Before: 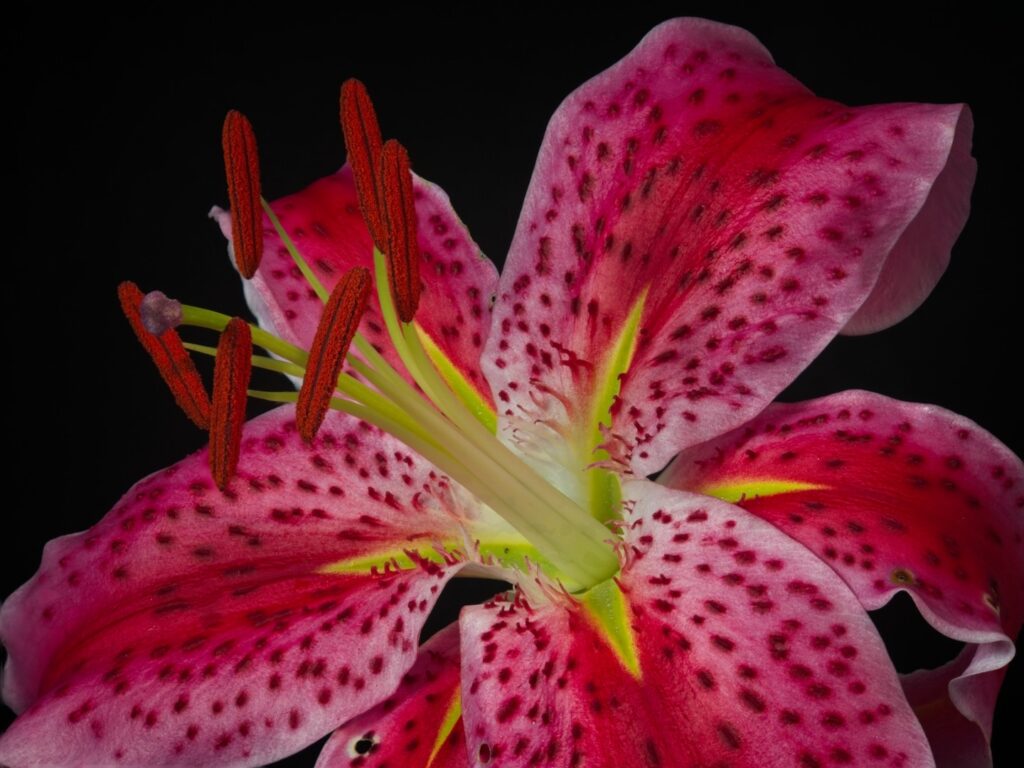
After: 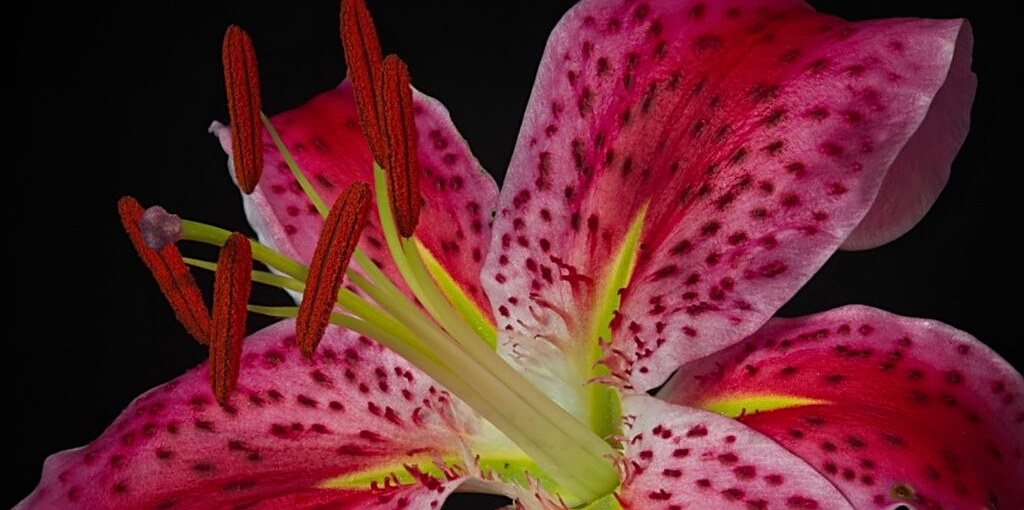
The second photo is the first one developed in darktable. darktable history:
crop: top 11.139%, bottom 22.376%
sharpen: on, module defaults
local contrast: mode bilateral grid, contrast 15, coarseness 37, detail 106%, midtone range 0.2
